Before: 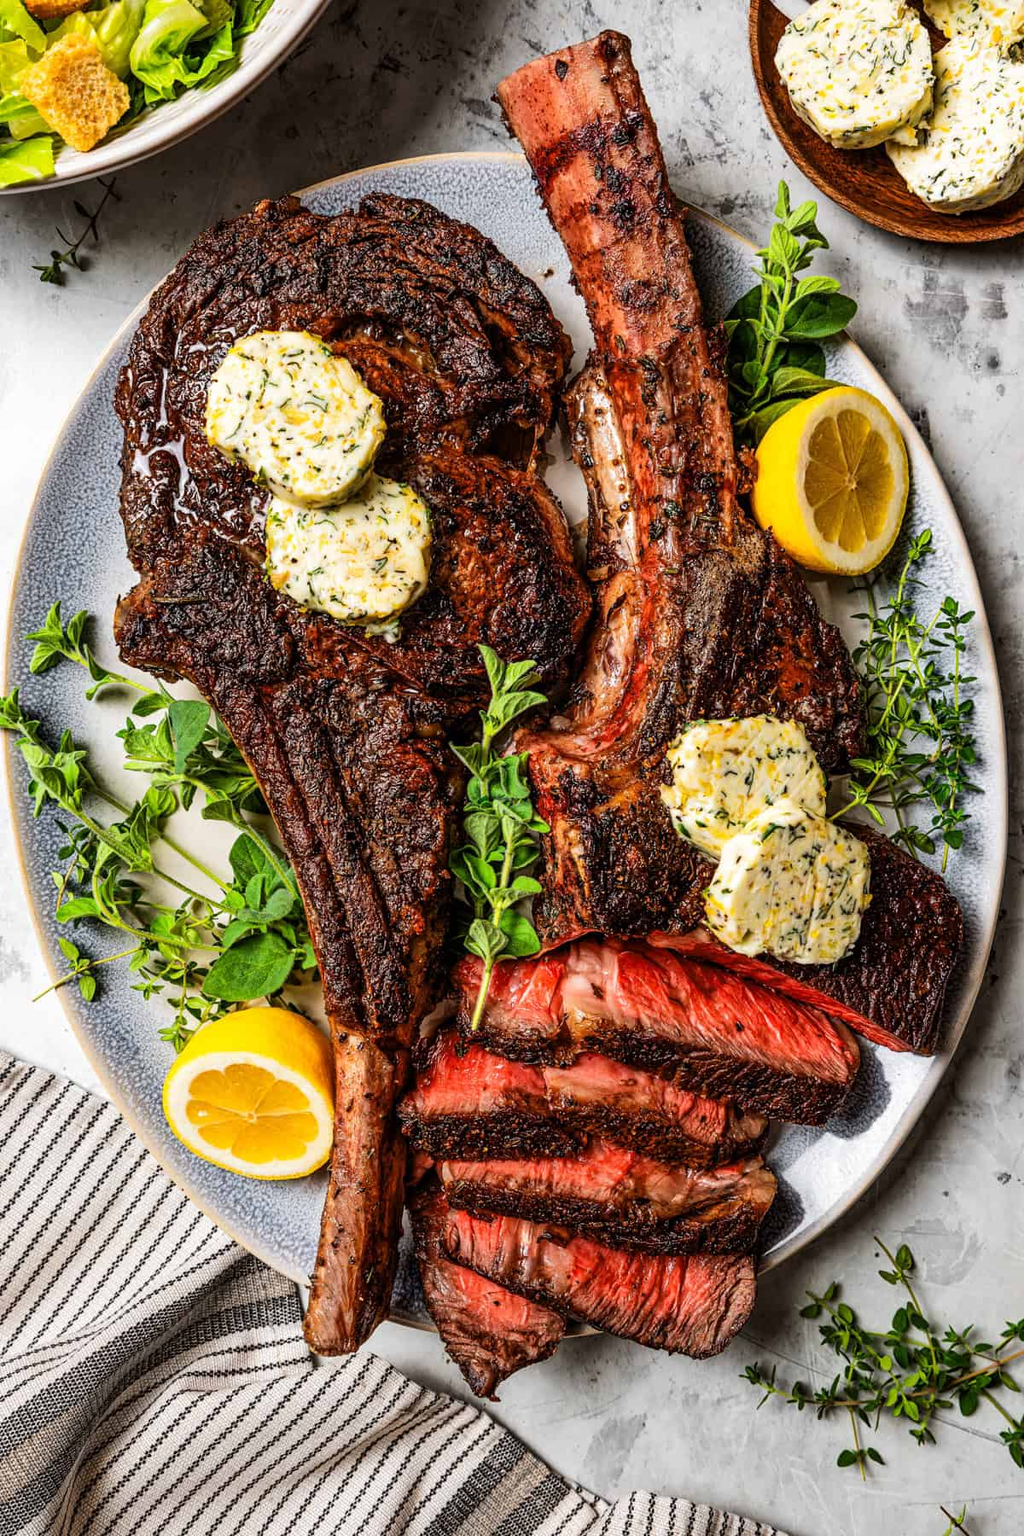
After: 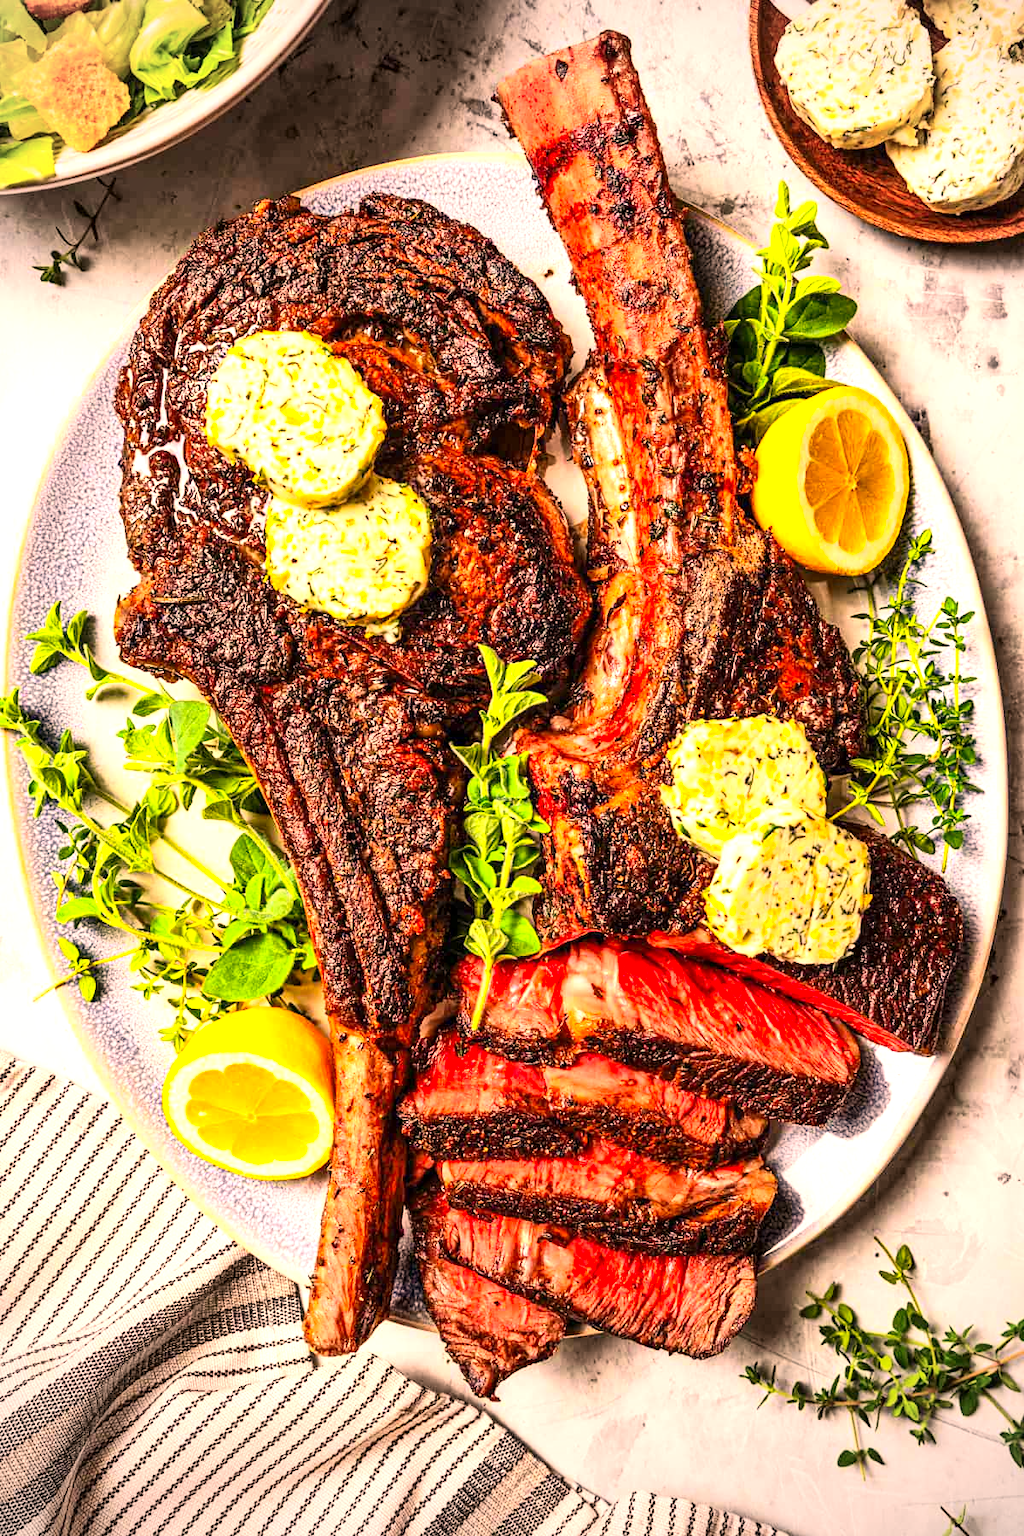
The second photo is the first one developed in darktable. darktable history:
exposure: exposure 1 EV, compensate highlight preservation false
contrast brightness saturation: contrast 0.202, brightness 0.158, saturation 0.218
color correction: highlights a* 17.62, highlights b* 18.78
local contrast: mode bilateral grid, contrast 21, coarseness 51, detail 120%, midtone range 0.2
vignetting: on, module defaults
